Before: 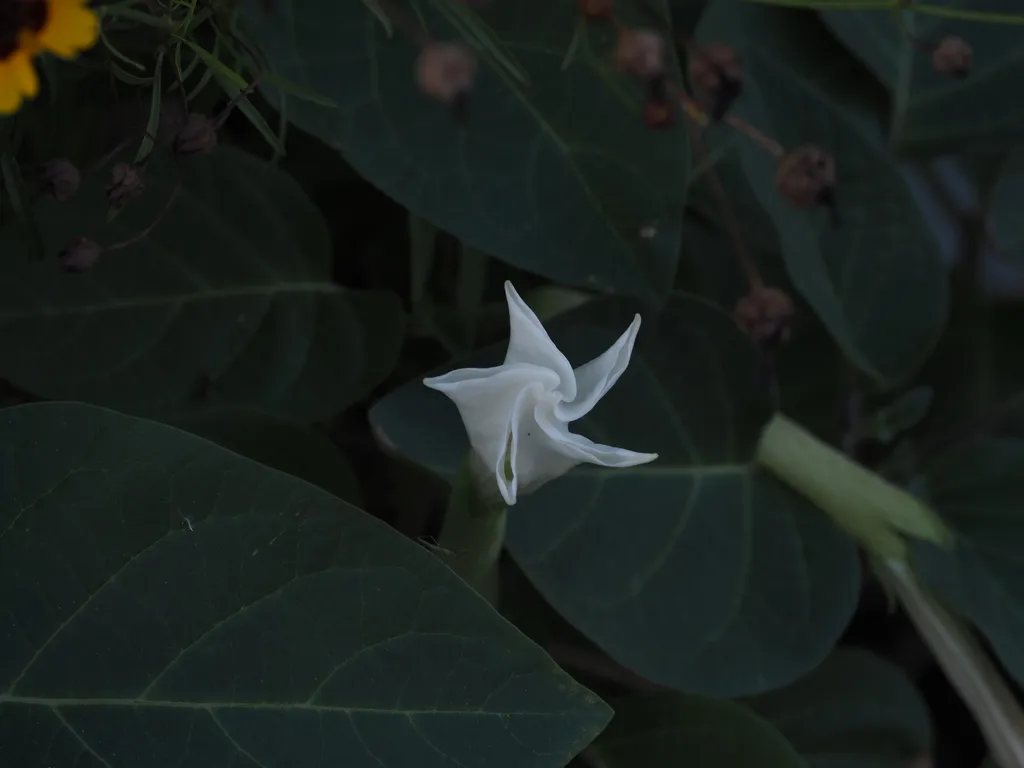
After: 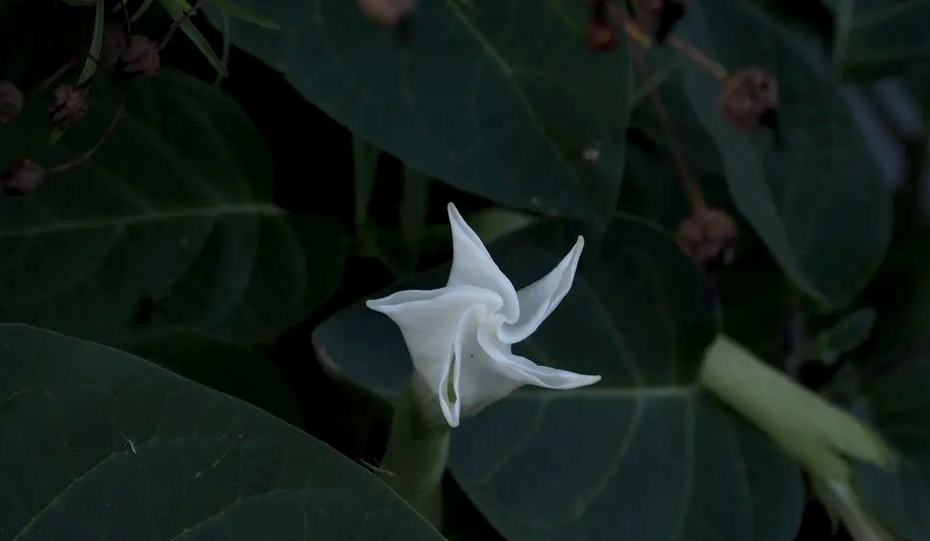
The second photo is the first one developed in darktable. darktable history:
exposure: black level correction 0.004, exposure 0.411 EV, compensate exposure bias true, compensate highlight preservation false
crop: left 5.642%, top 10.184%, right 3.502%, bottom 19.258%
